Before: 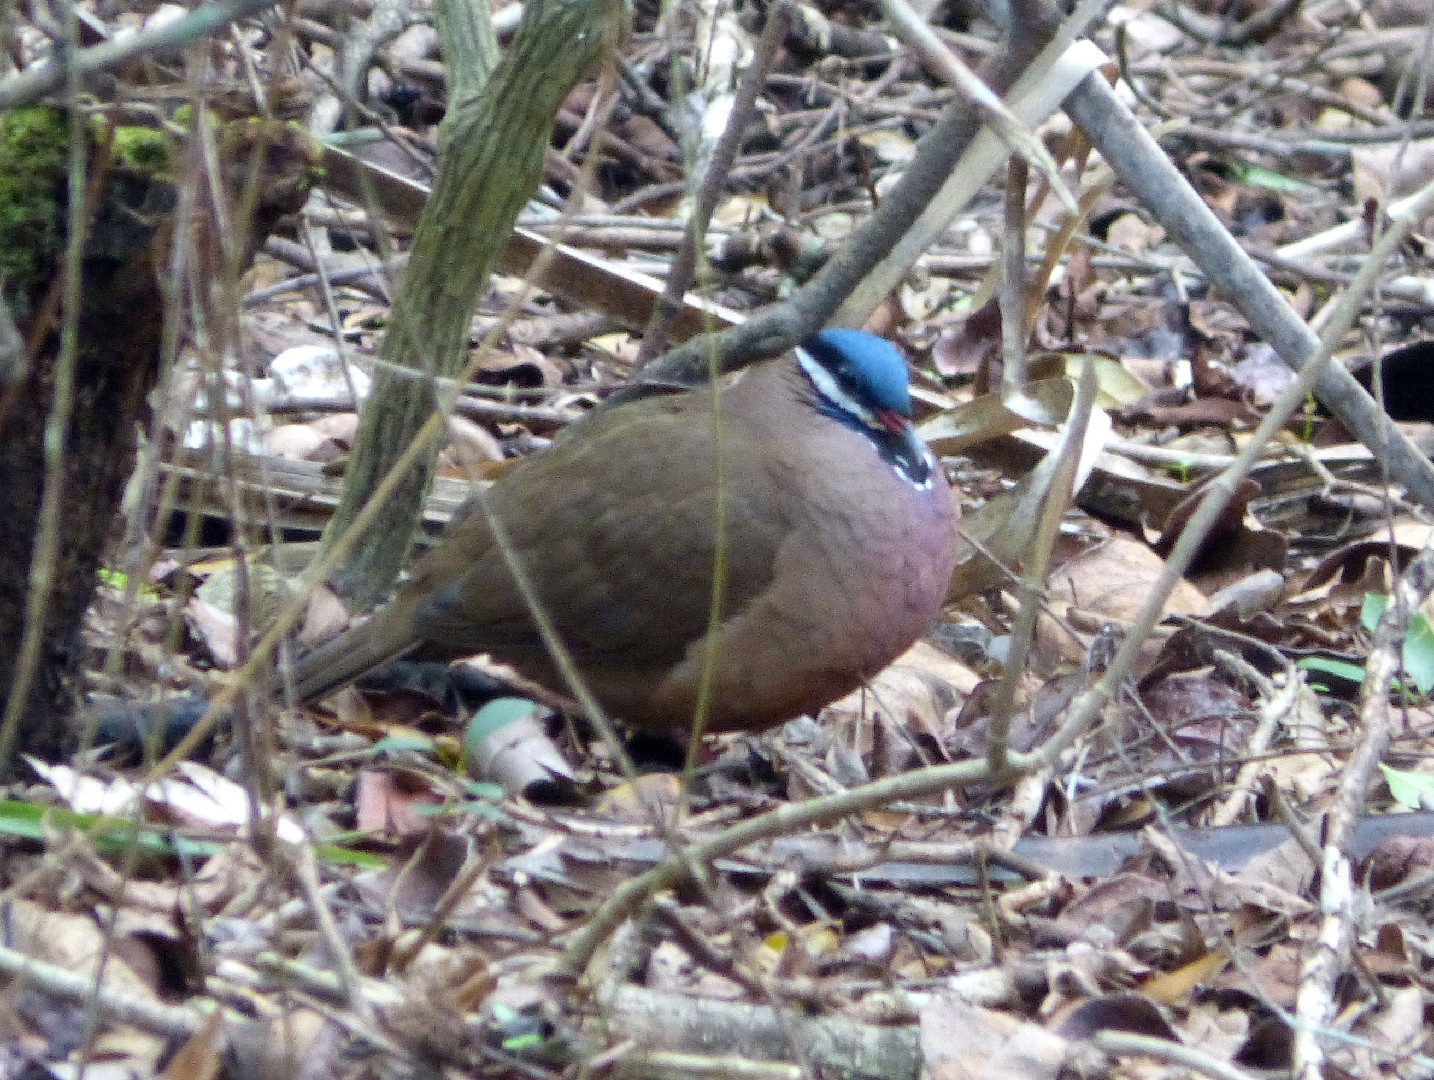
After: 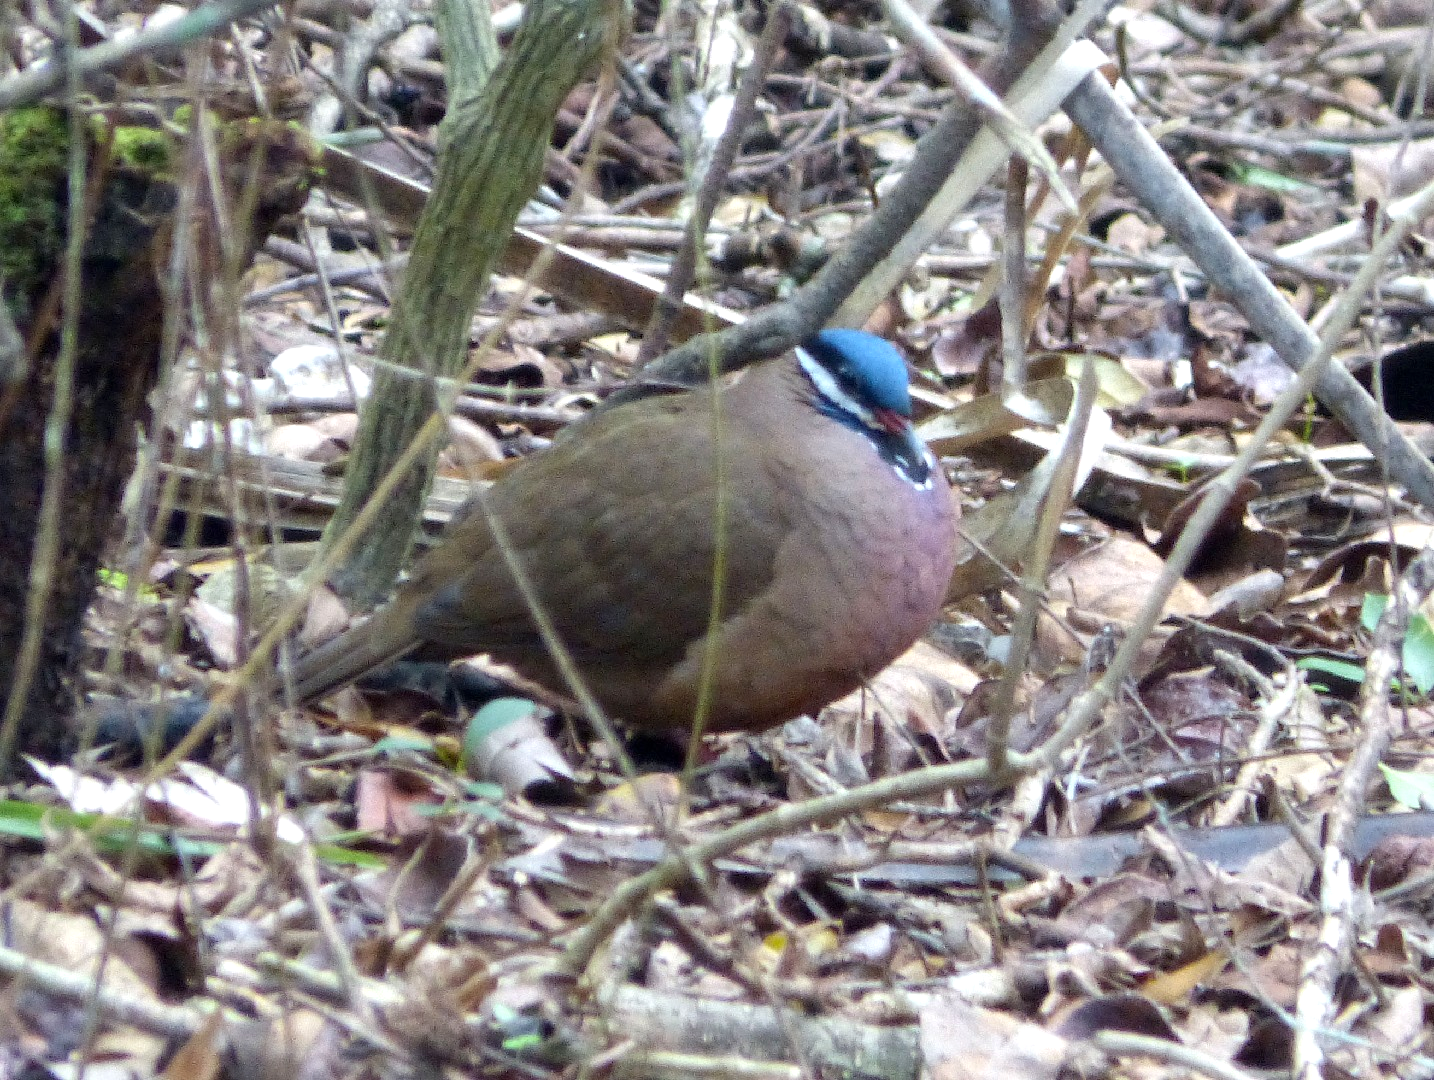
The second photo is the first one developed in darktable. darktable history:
exposure: exposure 0.21 EV, compensate exposure bias true, compensate highlight preservation false
